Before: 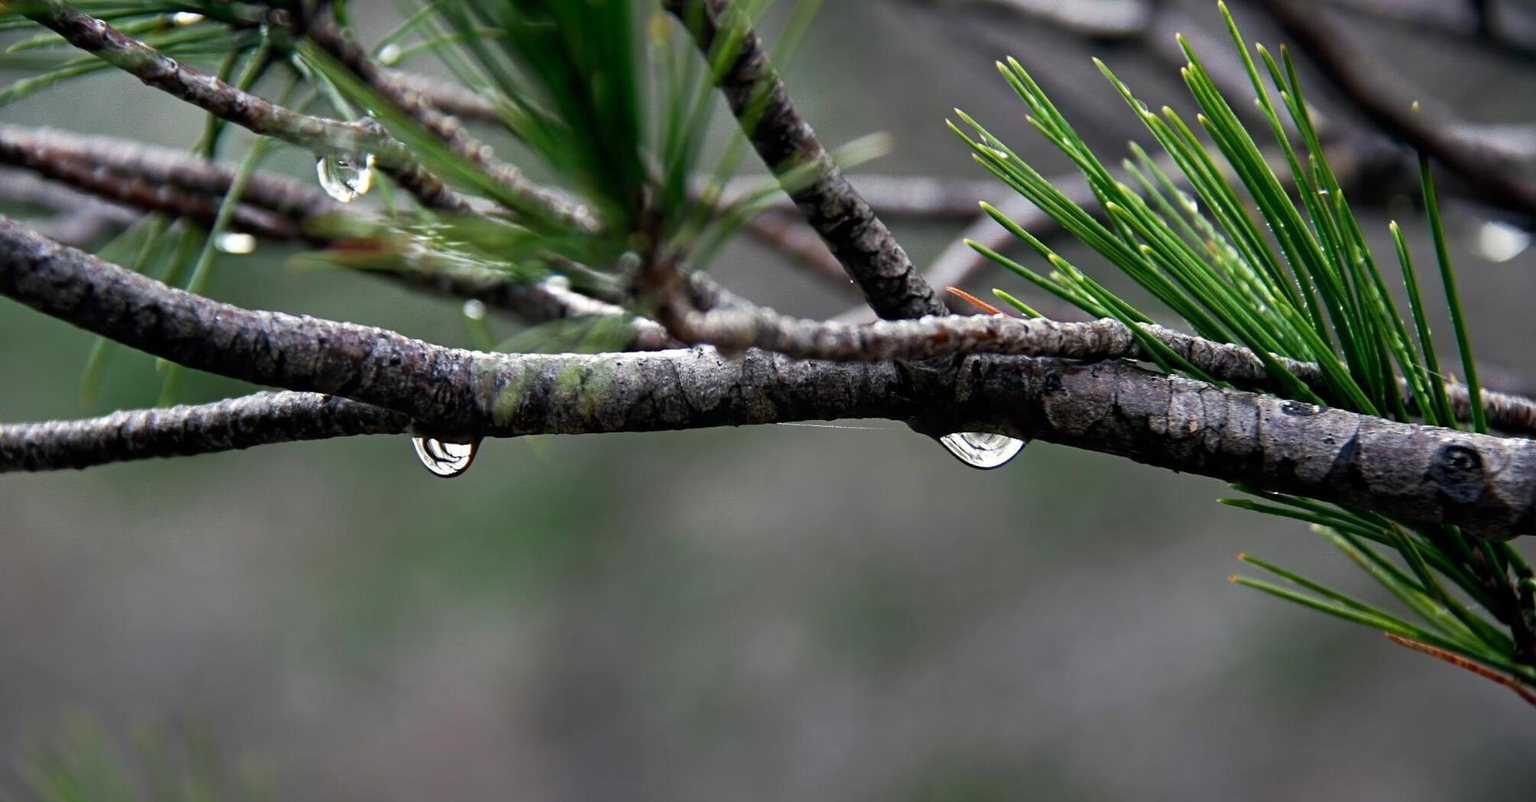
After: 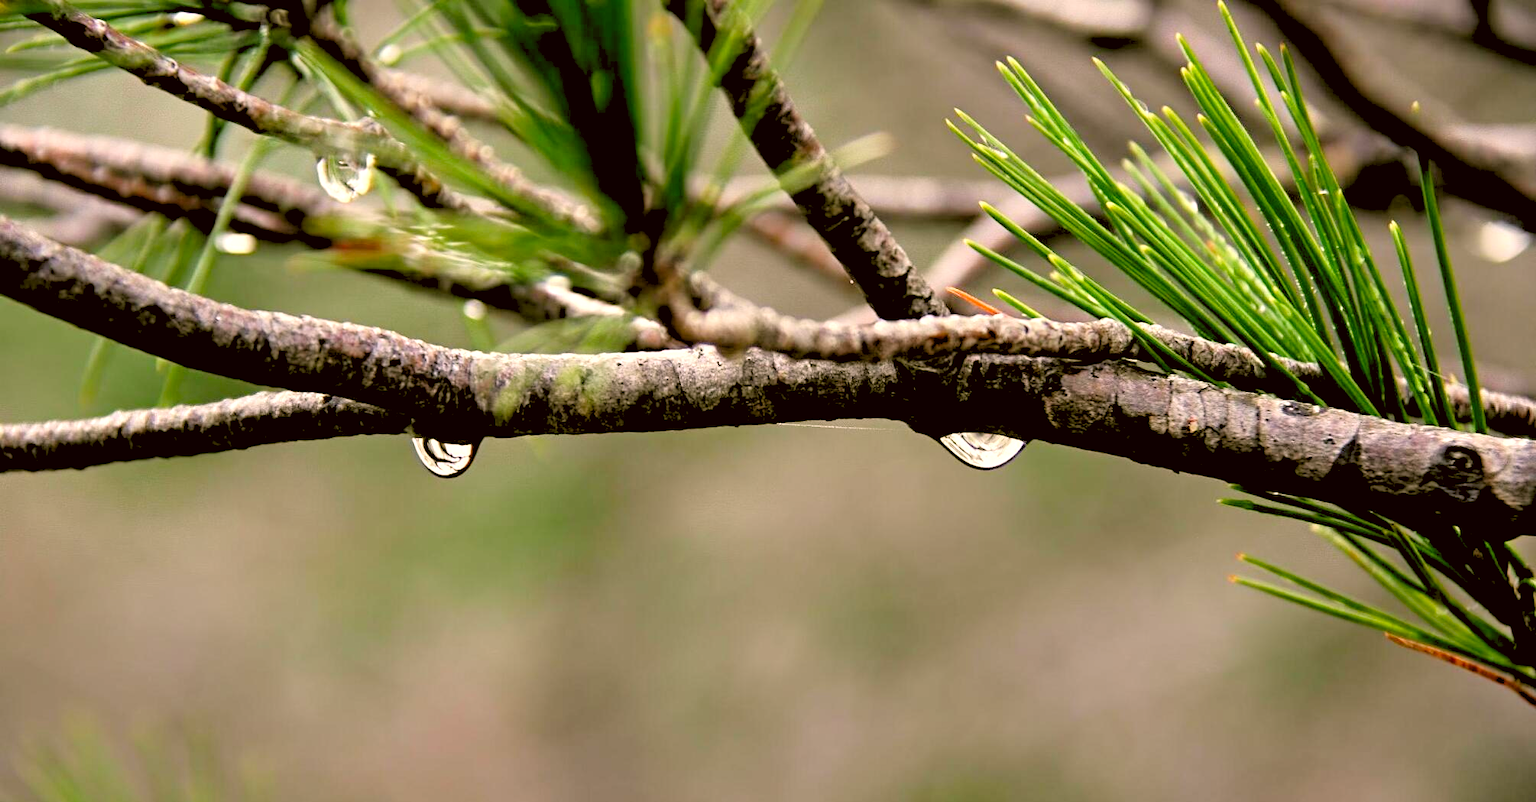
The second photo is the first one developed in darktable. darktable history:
color correction: highlights a* 8.98, highlights b* 15.09, shadows a* -0.49, shadows b* 26.52
levels: levels [0.093, 0.434, 0.988]
shadows and highlights: radius 44.78, white point adjustment 6.64, compress 79.65%, highlights color adjustment 78.42%, soften with gaussian
